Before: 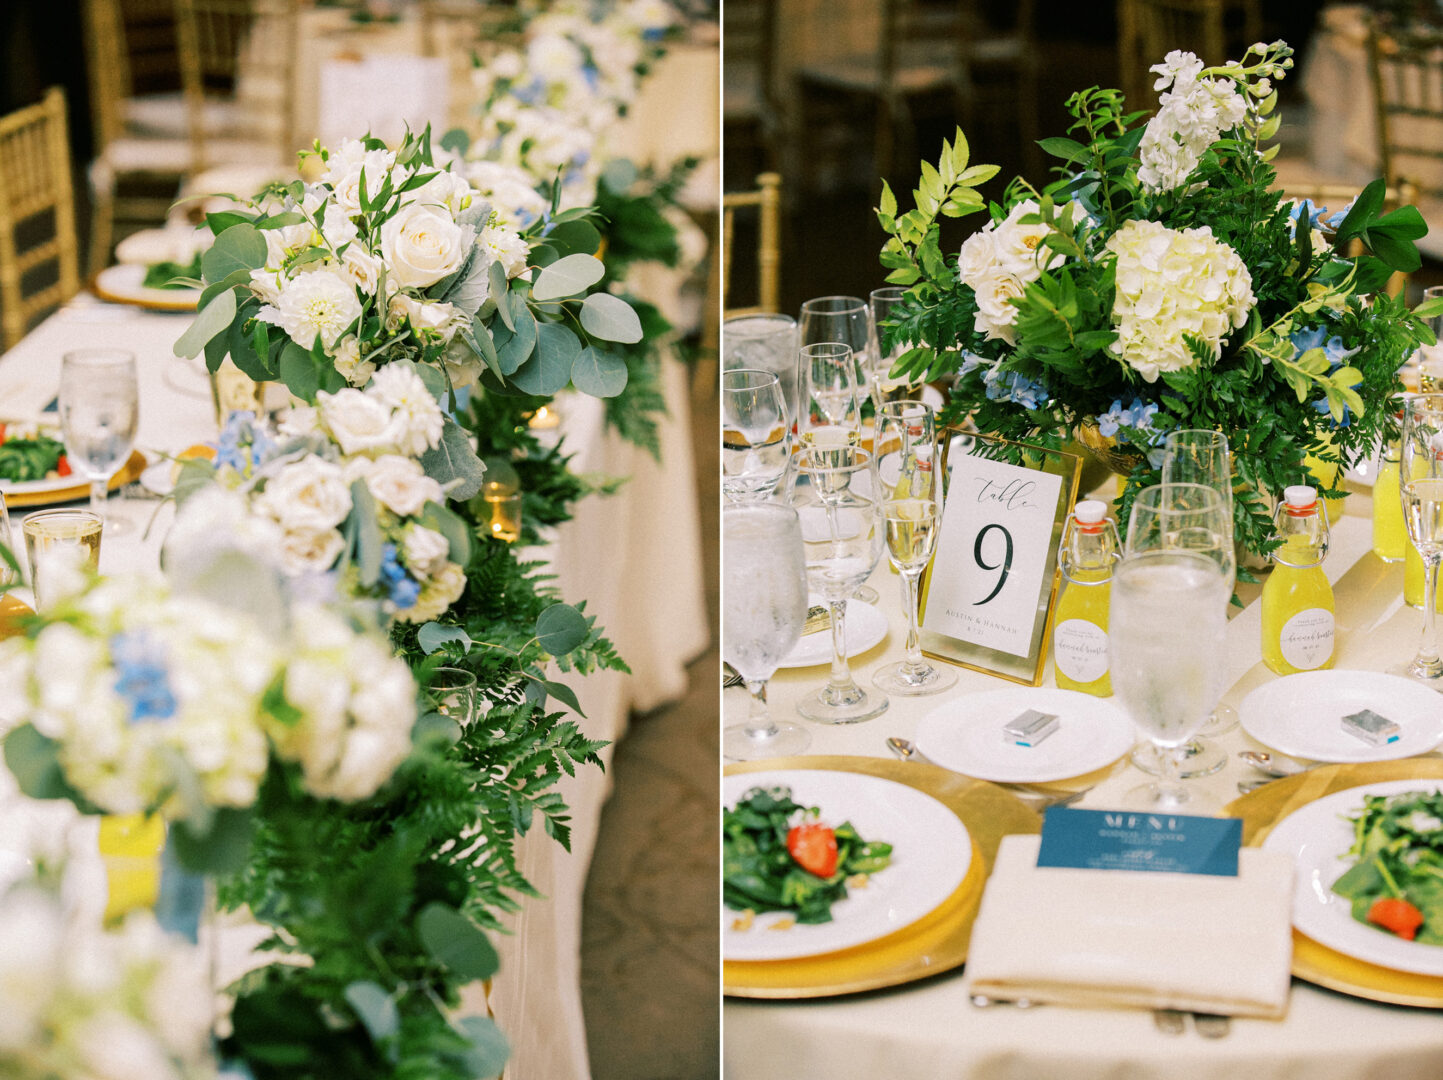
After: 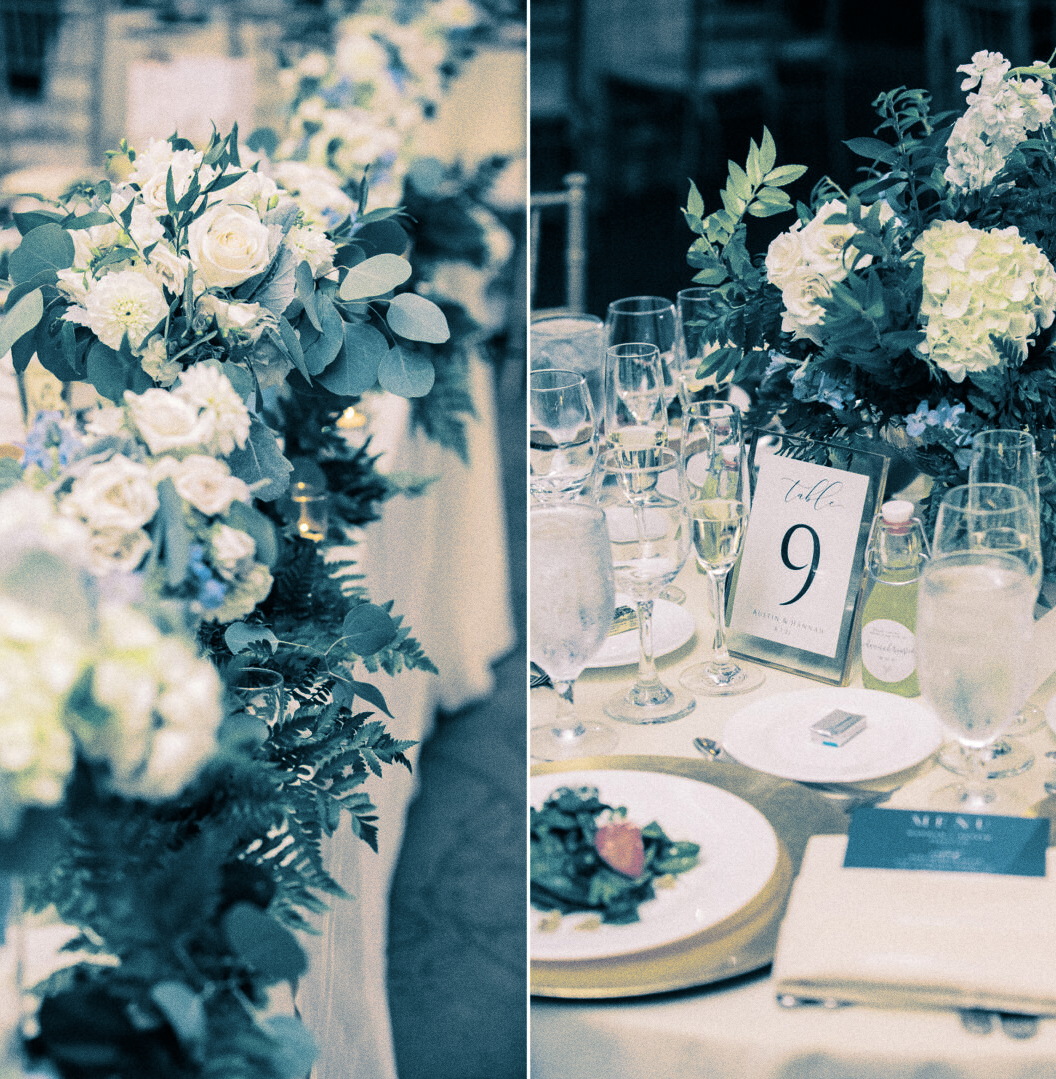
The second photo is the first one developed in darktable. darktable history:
crop: left 13.443%, right 13.31%
exposure: exposure 0.014 EV, compensate highlight preservation false
split-toning: shadows › hue 212.4°, balance -70
grain: coarseness 0.09 ISO
